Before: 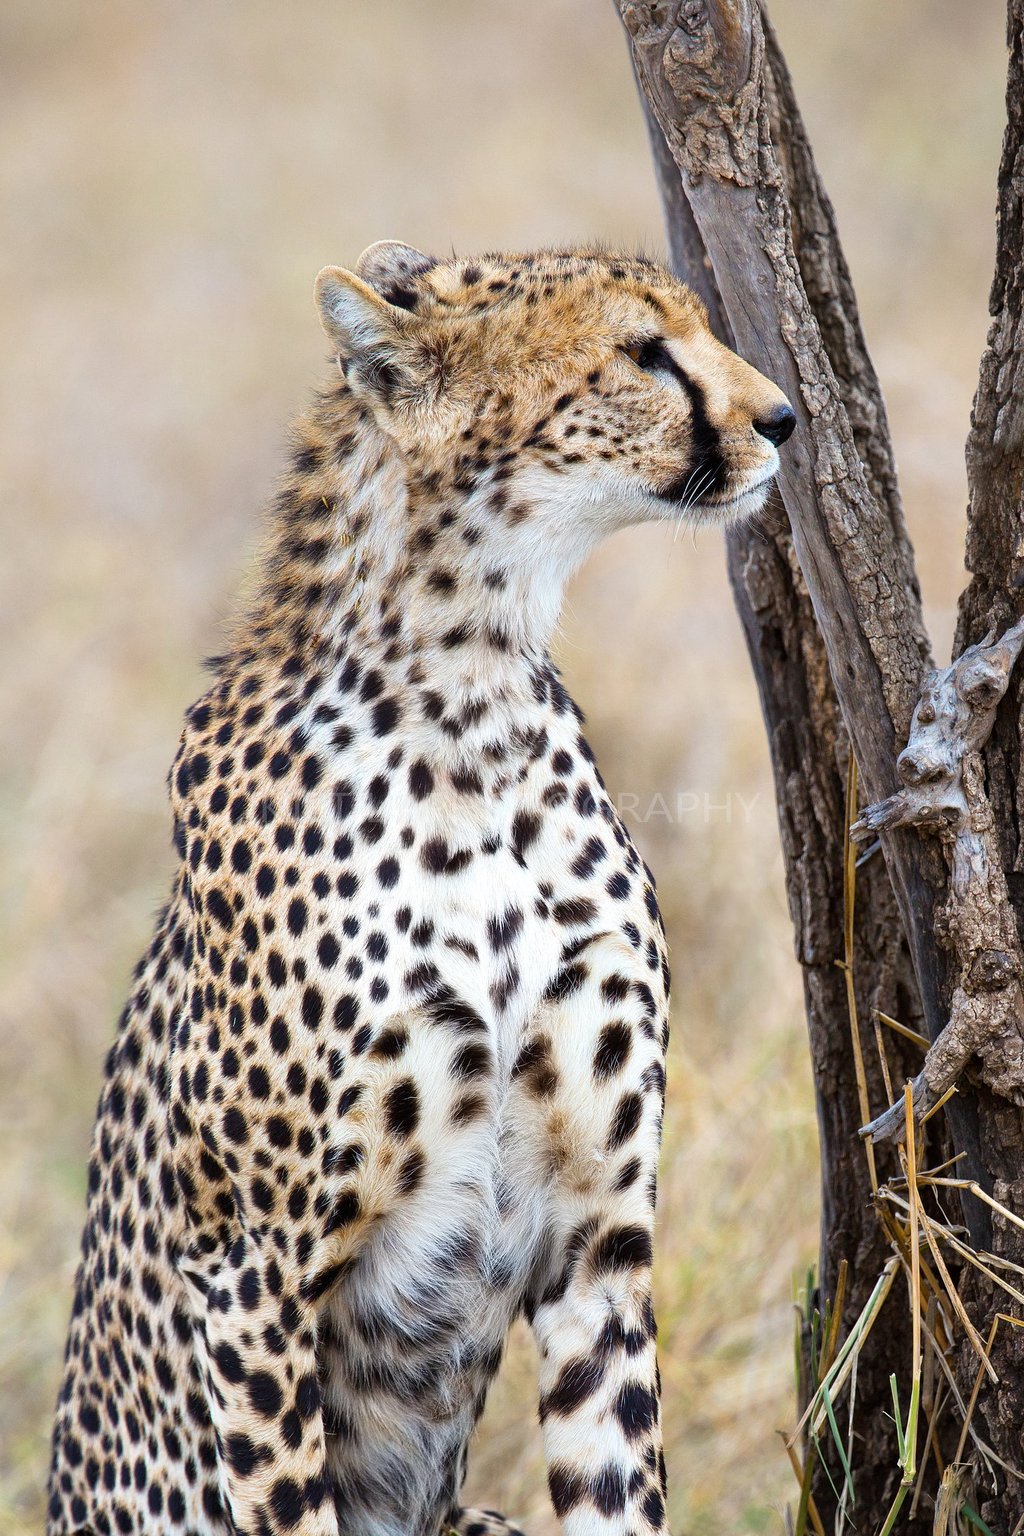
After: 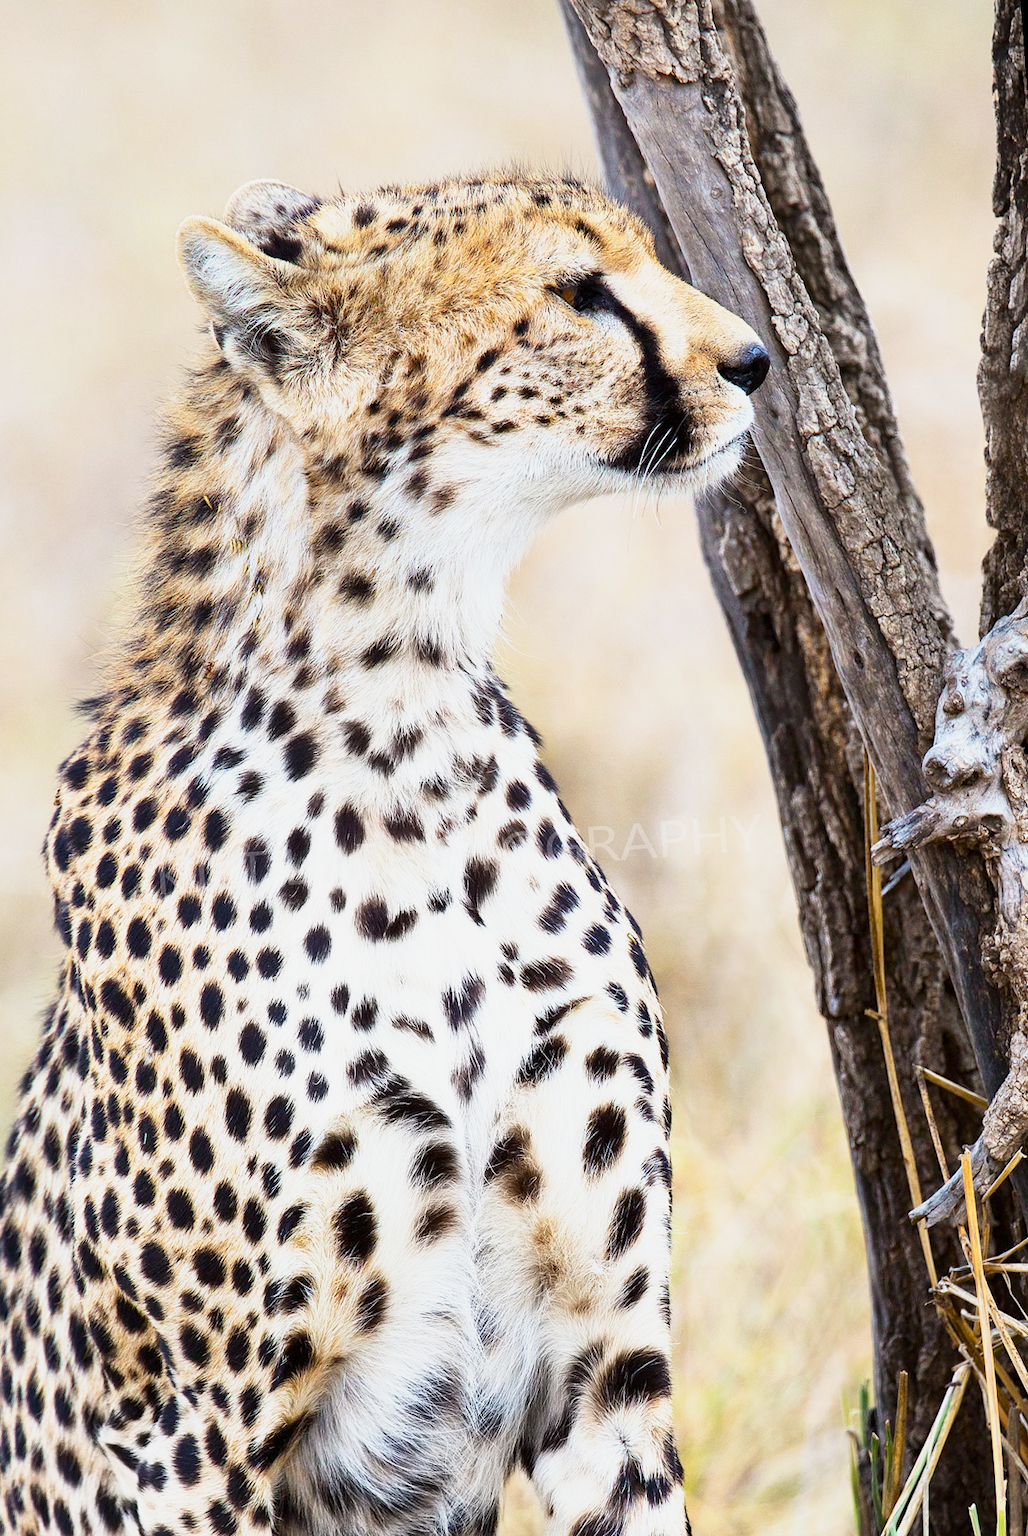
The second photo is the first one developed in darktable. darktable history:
crop: left 16.768%, top 8.653%, right 8.362%, bottom 12.485%
rotate and perspective: rotation -4.25°, automatic cropping off
contrast brightness saturation: contrast 0.14
base curve: curves: ch0 [(0, 0) (0.088, 0.125) (0.176, 0.251) (0.354, 0.501) (0.613, 0.749) (1, 0.877)], preserve colors none
